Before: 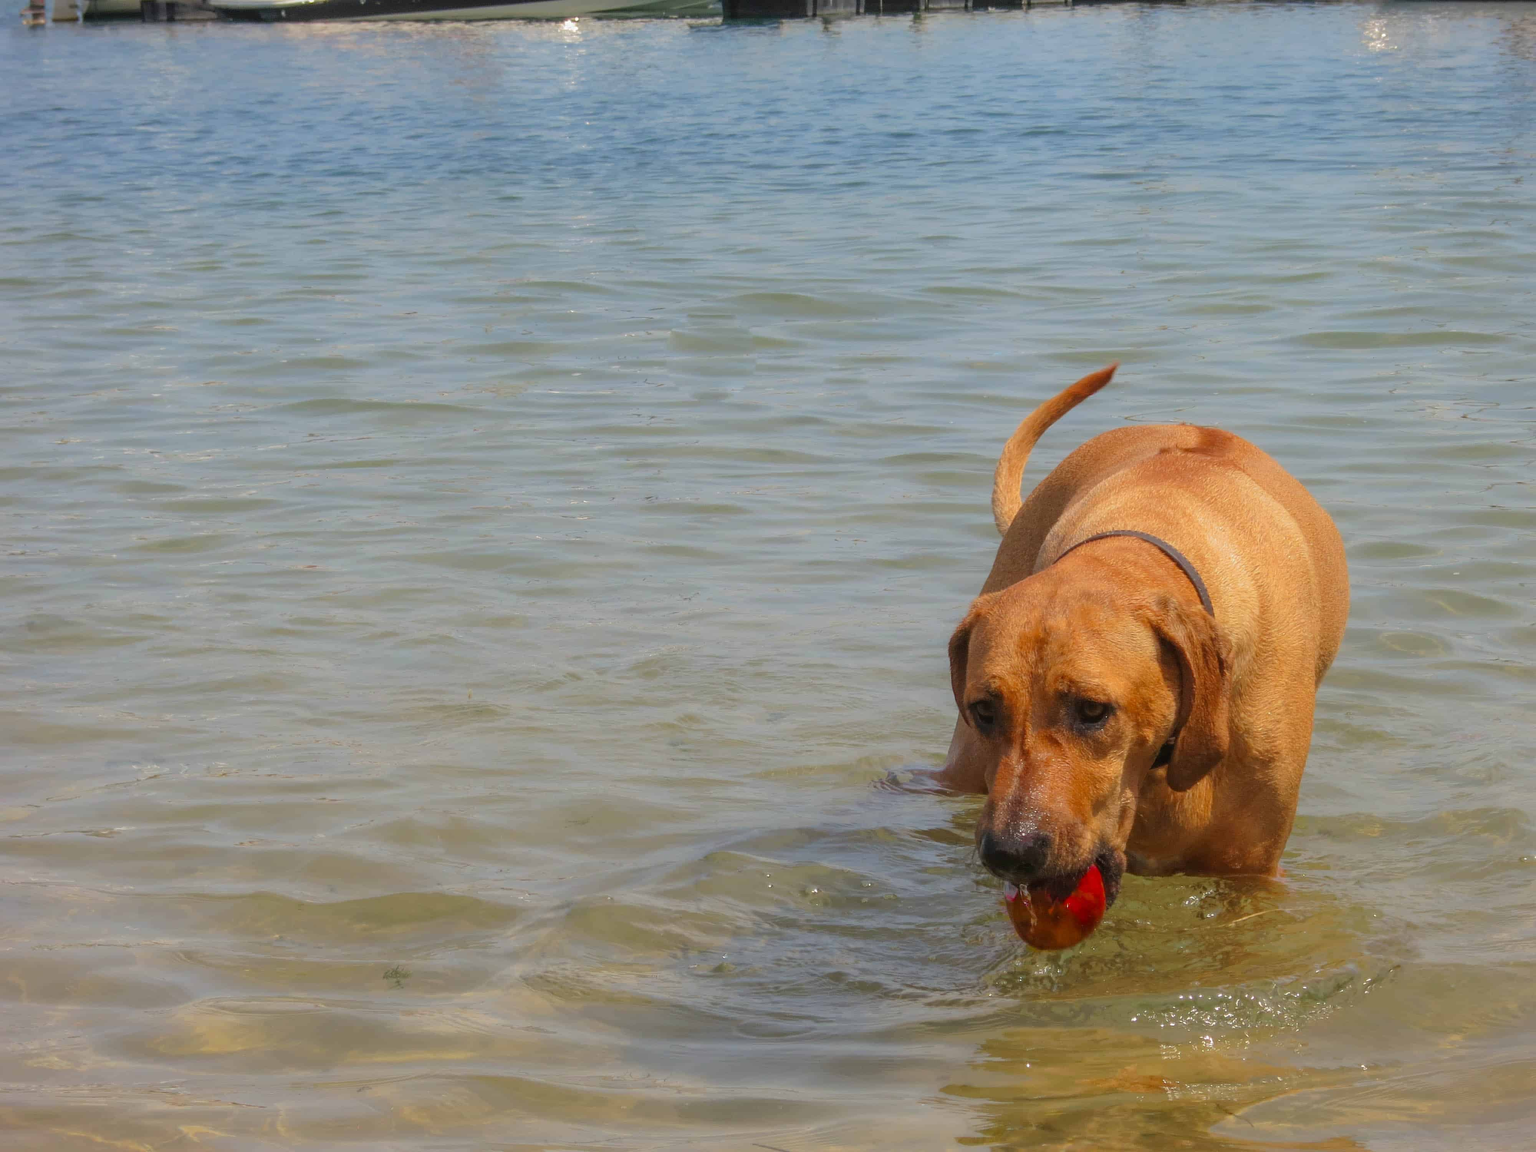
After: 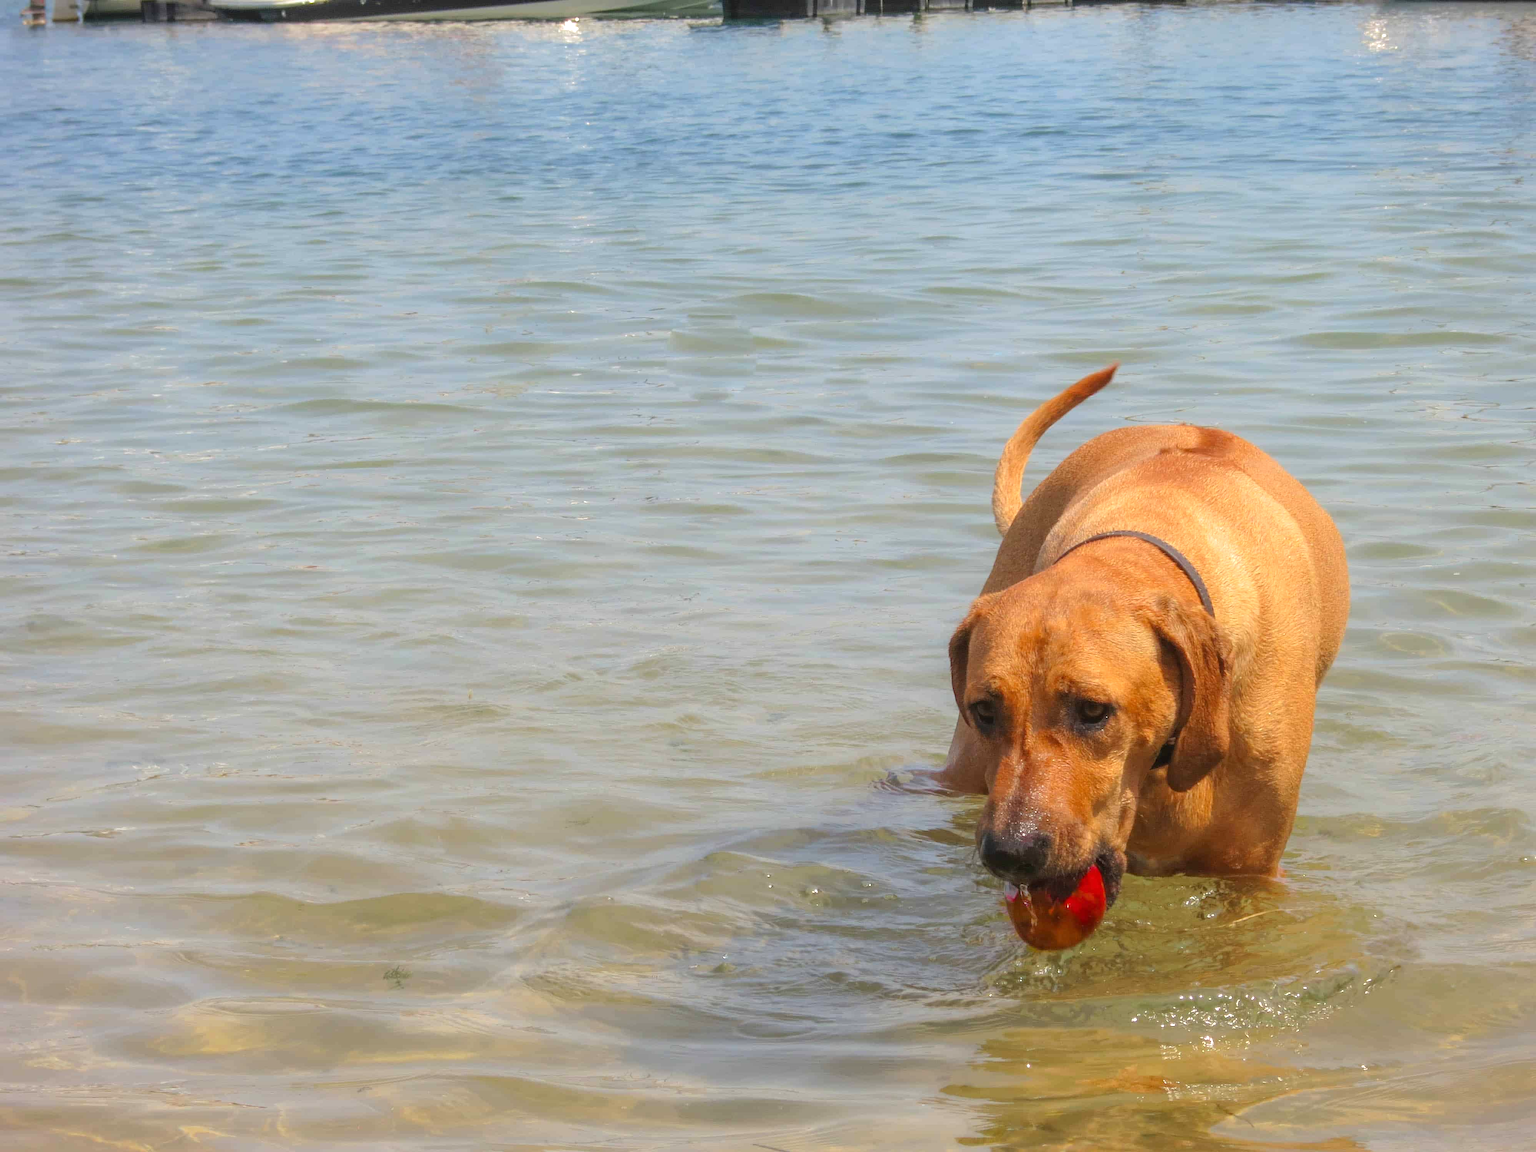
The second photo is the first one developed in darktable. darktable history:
exposure: black level correction 0, exposure 0.498 EV, compensate highlight preservation false
